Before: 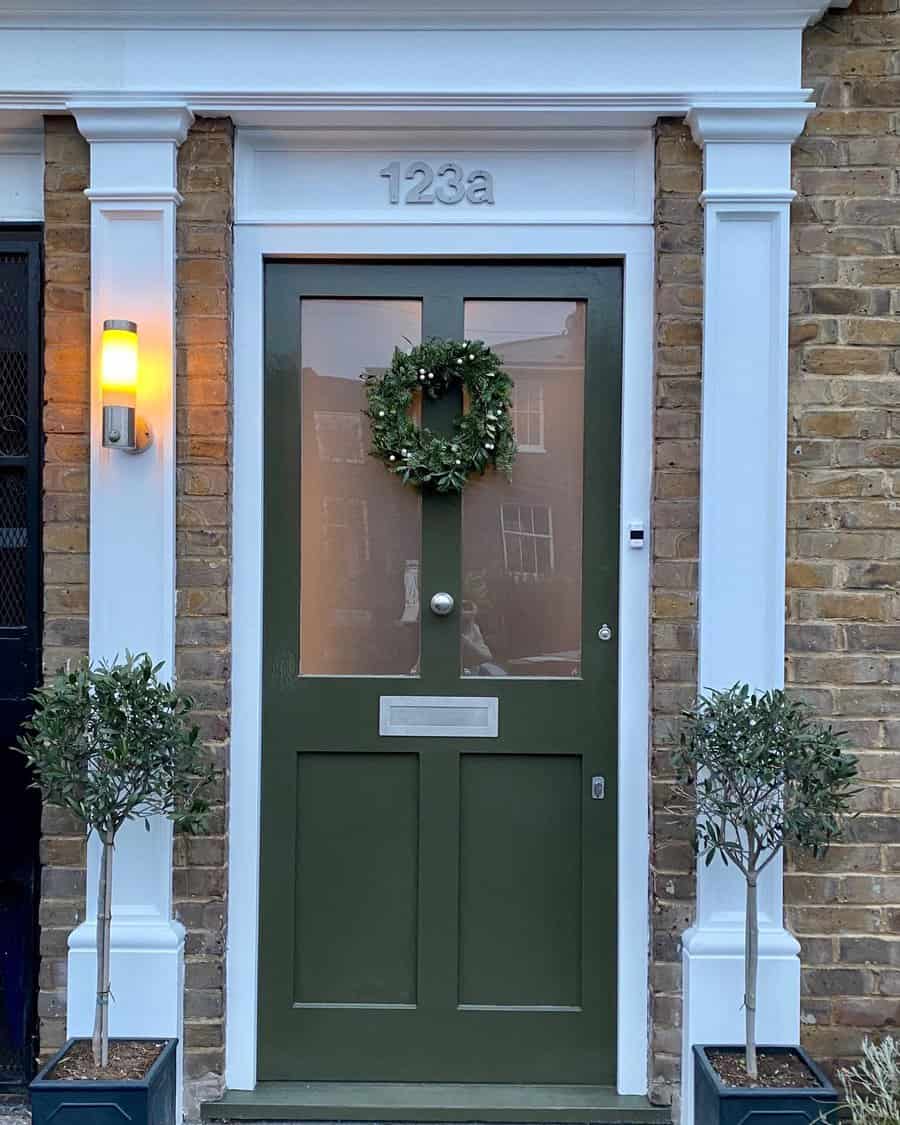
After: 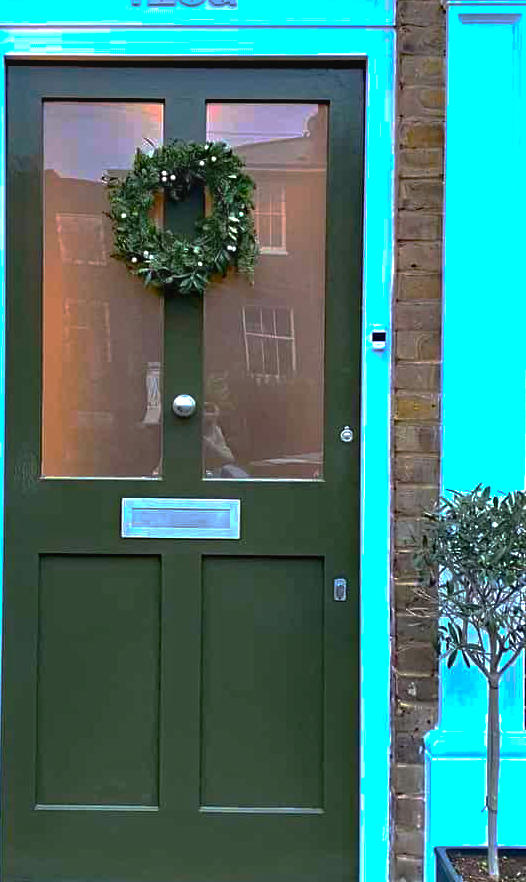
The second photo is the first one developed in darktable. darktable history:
exposure: black level correction 0, exposure 1.103 EV, compensate exposure bias true, compensate highlight preservation false
contrast brightness saturation: contrast 0.043, saturation 0.158
crop and rotate: left 28.682%, top 17.609%, right 12.8%, bottom 3.947%
color balance rgb: power › hue 328.35°, global offset › luminance 0.752%, perceptual saturation grading › global saturation 30.259%
local contrast: mode bilateral grid, contrast 19, coarseness 49, detail 120%, midtone range 0.2
haze removal: strength 0.299, distance 0.249, compatibility mode true, adaptive false
base curve: curves: ch0 [(0, 0) (0.826, 0.587) (1, 1)], preserve colors none
